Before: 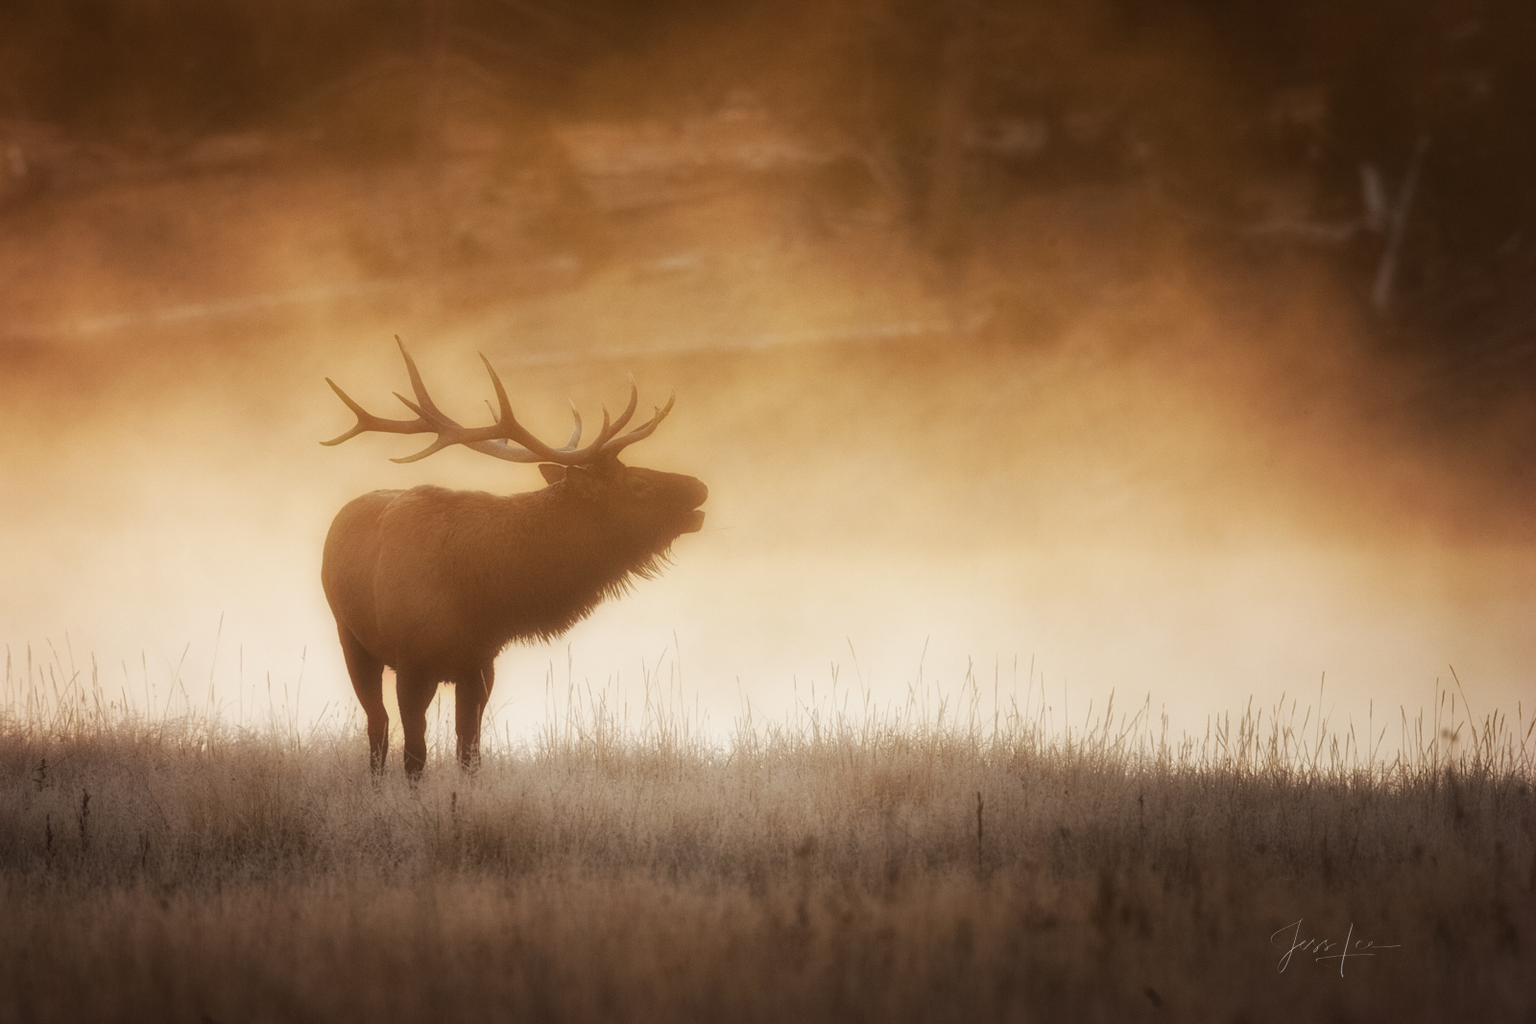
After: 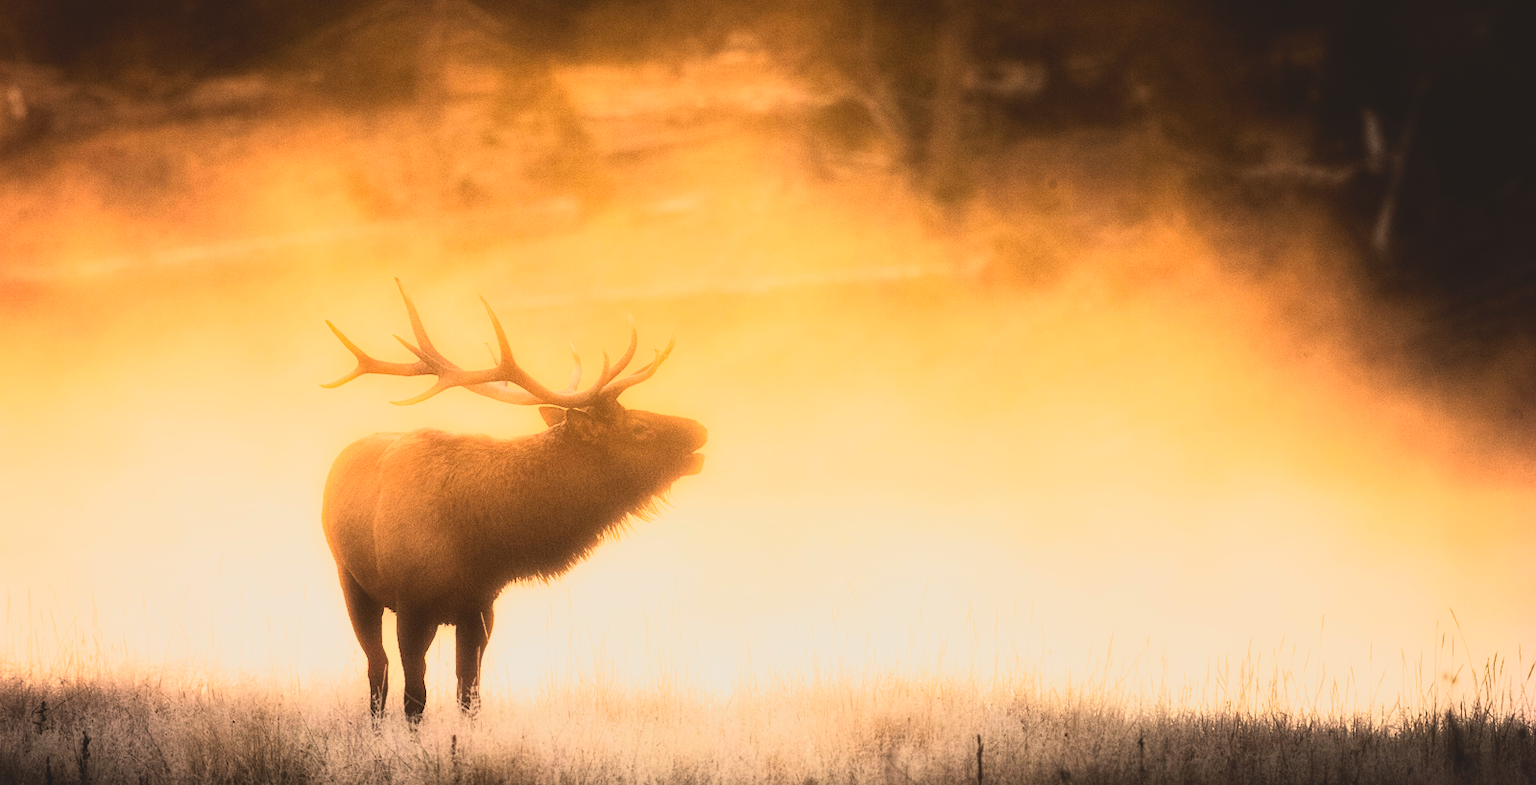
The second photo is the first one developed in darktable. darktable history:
crop: top 5.667%, bottom 17.637%
local contrast: mode bilateral grid, contrast 15, coarseness 36, detail 105%, midtone range 0.2
contrast brightness saturation: contrast -0.19, saturation 0.19
rgb curve: curves: ch0 [(0, 0) (0.21, 0.15) (0.24, 0.21) (0.5, 0.75) (0.75, 0.96) (0.89, 0.99) (1, 1)]; ch1 [(0, 0.02) (0.21, 0.13) (0.25, 0.2) (0.5, 0.67) (0.75, 0.9) (0.89, 0.97) (1, 1)]; ch2 [(0, 0.02) (0.21, 0.13) (0.25, 0.2) (0.5, 0.67) (0.75, 0.9) (0.89, 0.97) (1, 1)], compensate middle gray true
tone equalizer: -8 EV -0.75 EV, -7 EV -0.7 EV, -6 EV -0.6 EV, -5 EV -0.4 EV, -3 EV 0.4 EV, -2 EV 0.6 EV, -1 EV 0.7 EV, +0 EV 0.75 EV, edges refinement/feathering 500, mask exposure compensation -1.57 EV, preserve details no
